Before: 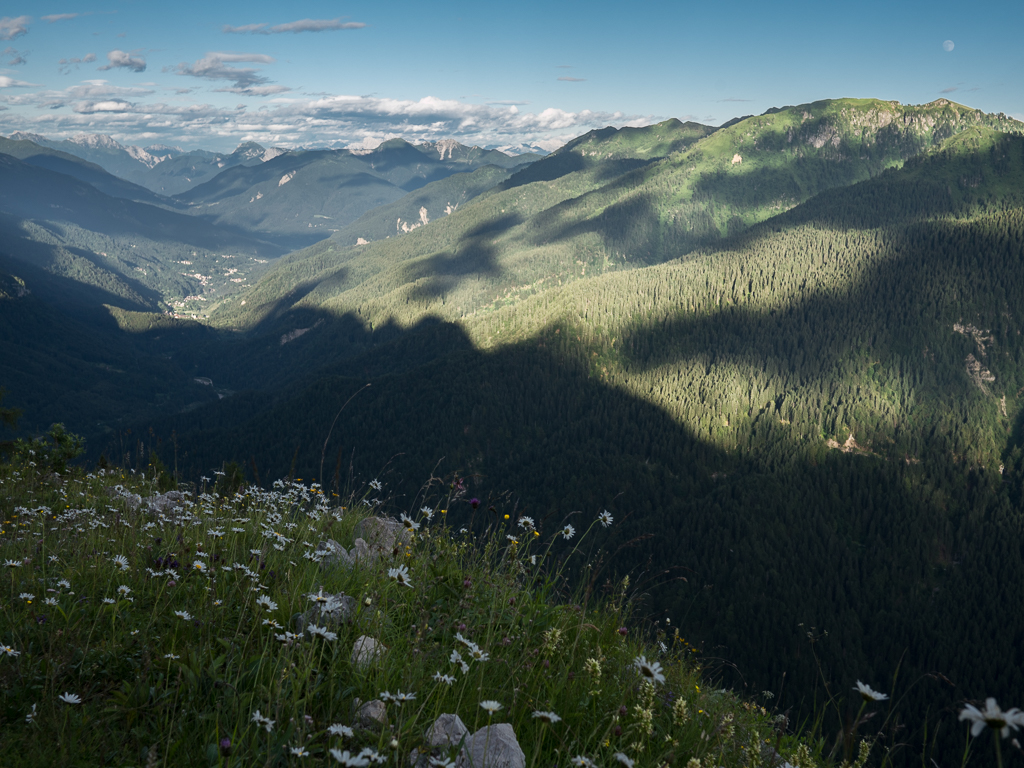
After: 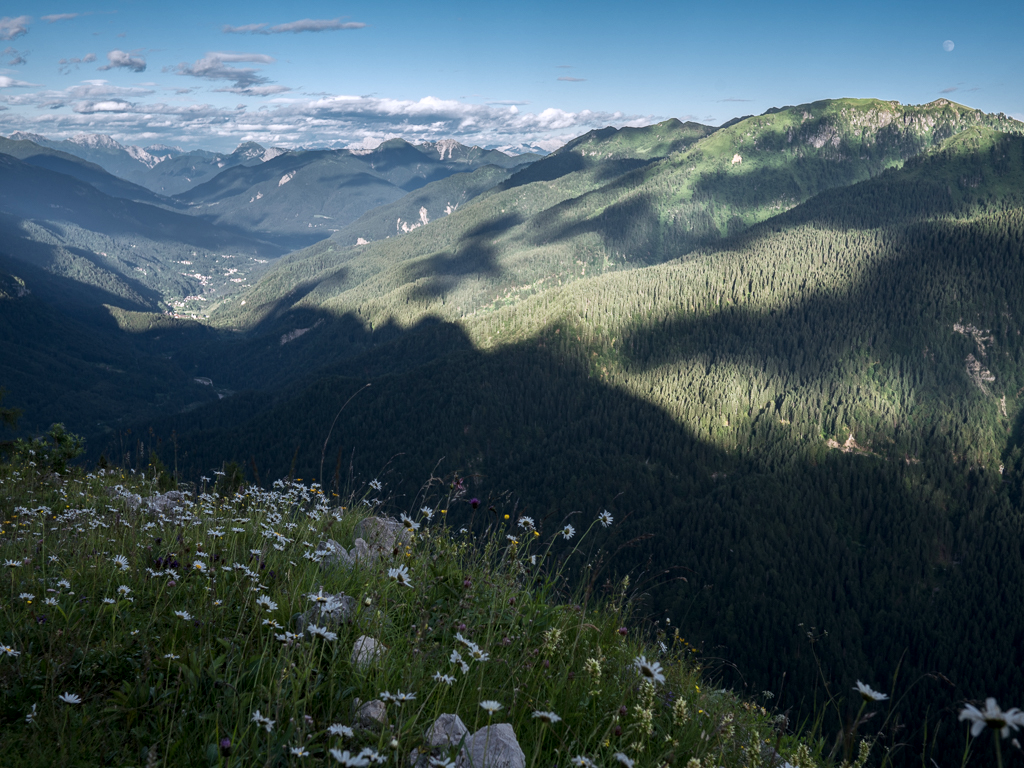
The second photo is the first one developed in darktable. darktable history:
color calibration: illuminant as shot in camera, x 0.358, y 0.373, temperature 4628.91 K
local contrast: on, module defaults
